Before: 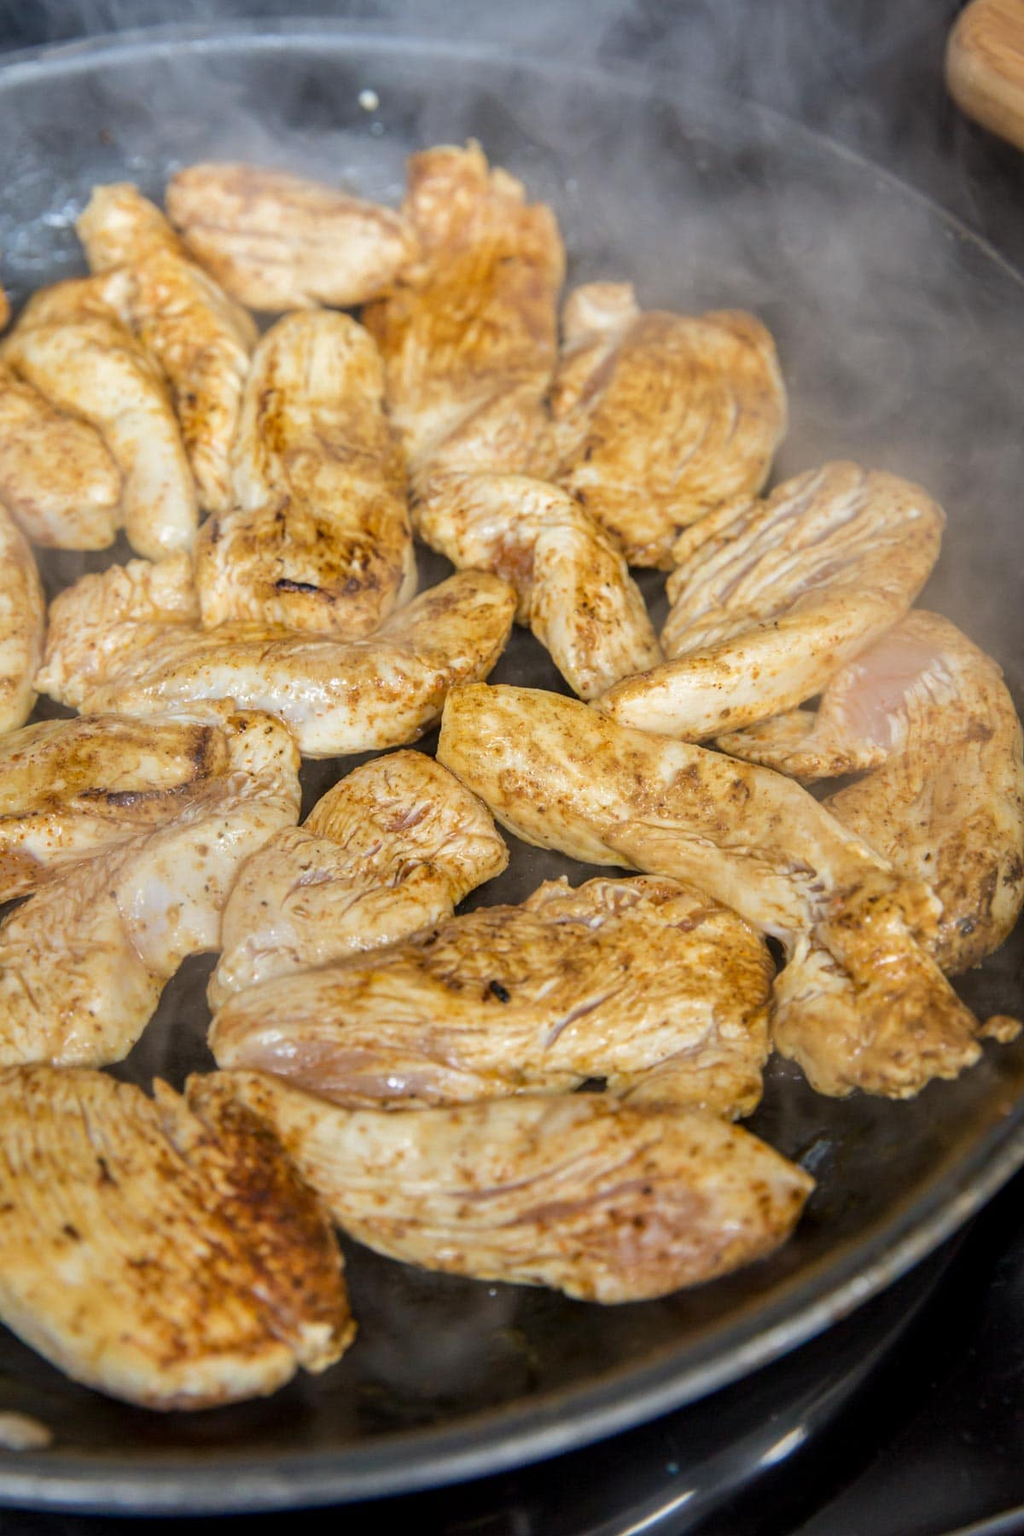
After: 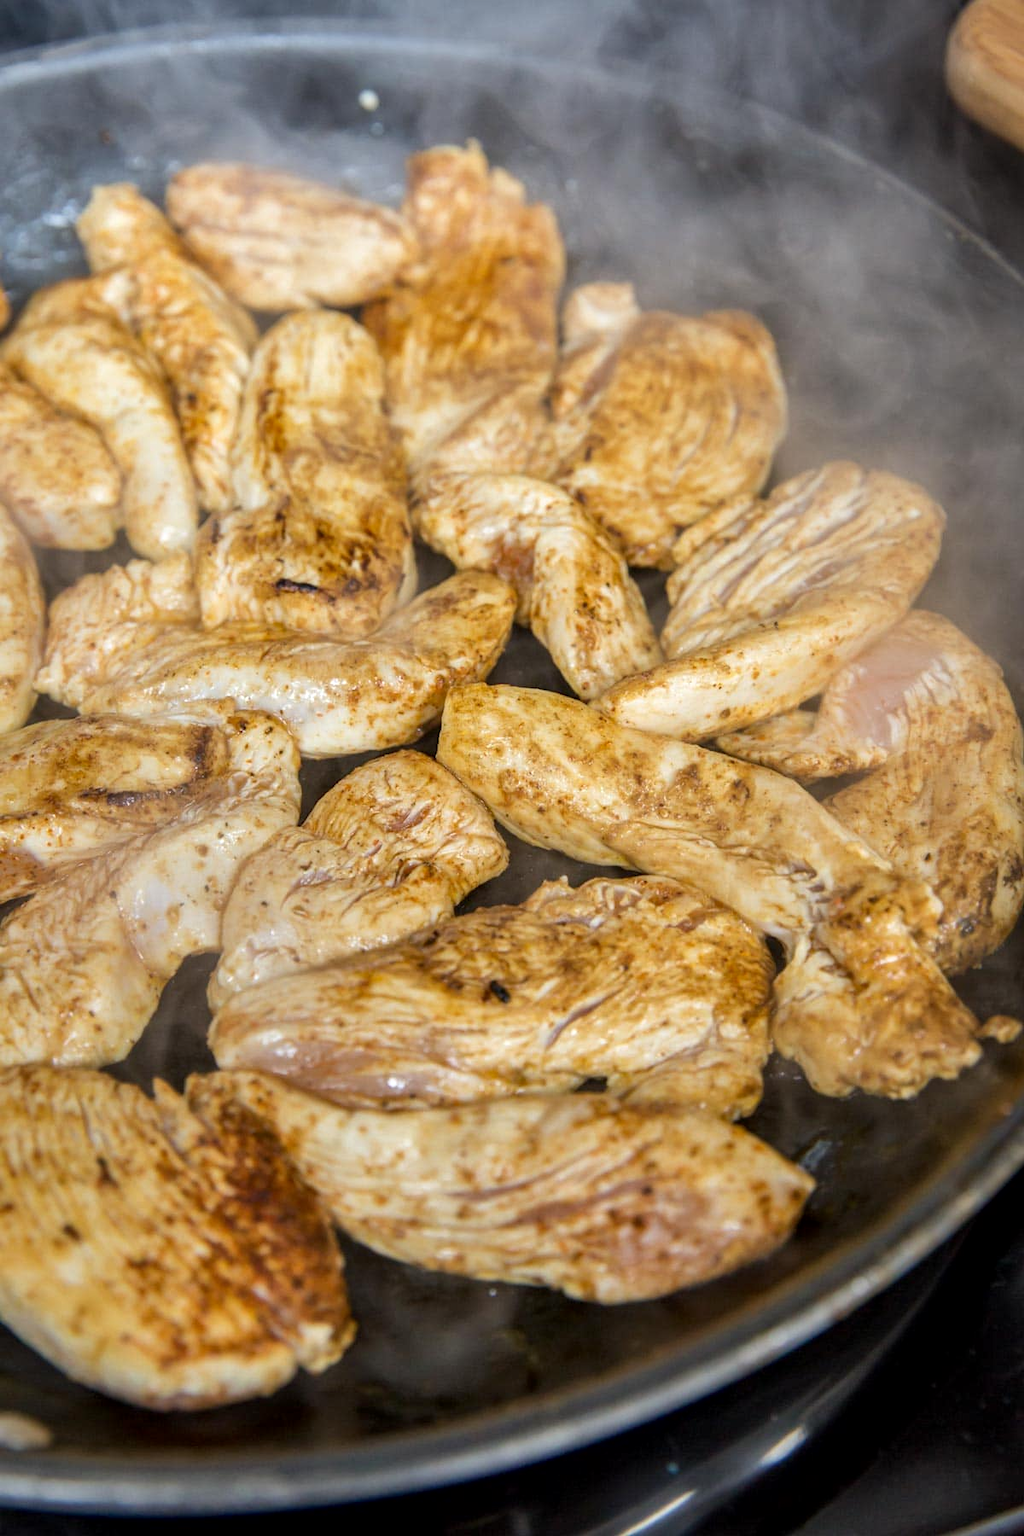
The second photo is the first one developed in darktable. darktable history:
local contrast: mode bilateral grid, contrast 20, coarseness 50, detail 119%, midtone range 0.2
exposure: exposure -0.002 EV, compensate highlight preservation false
